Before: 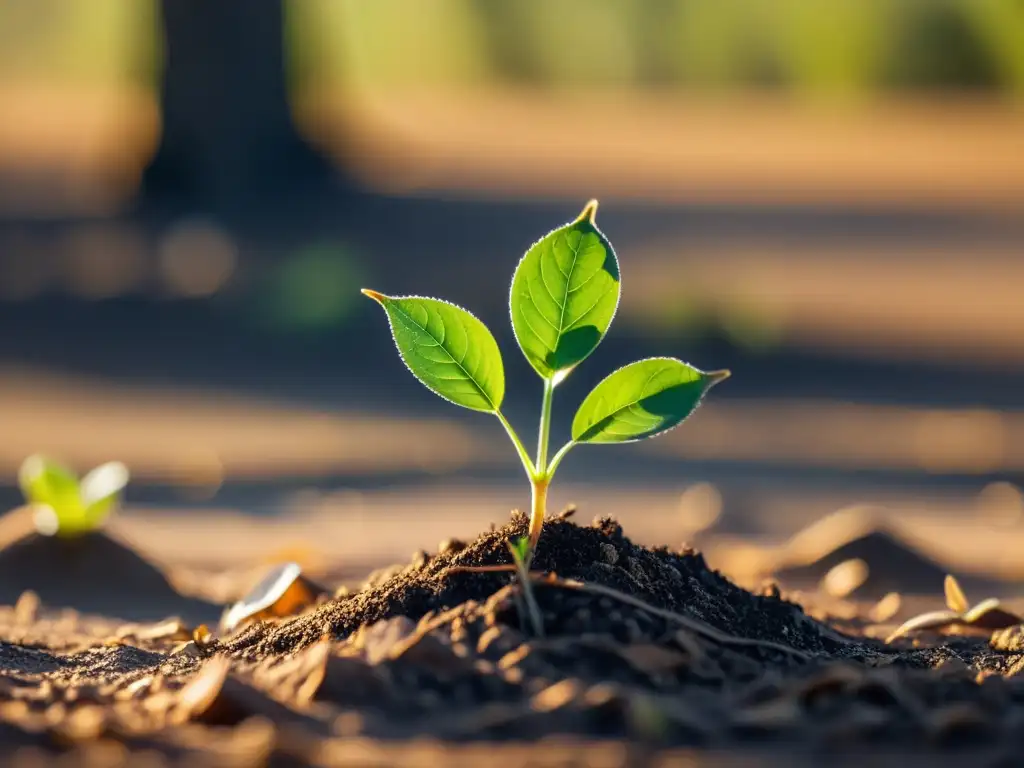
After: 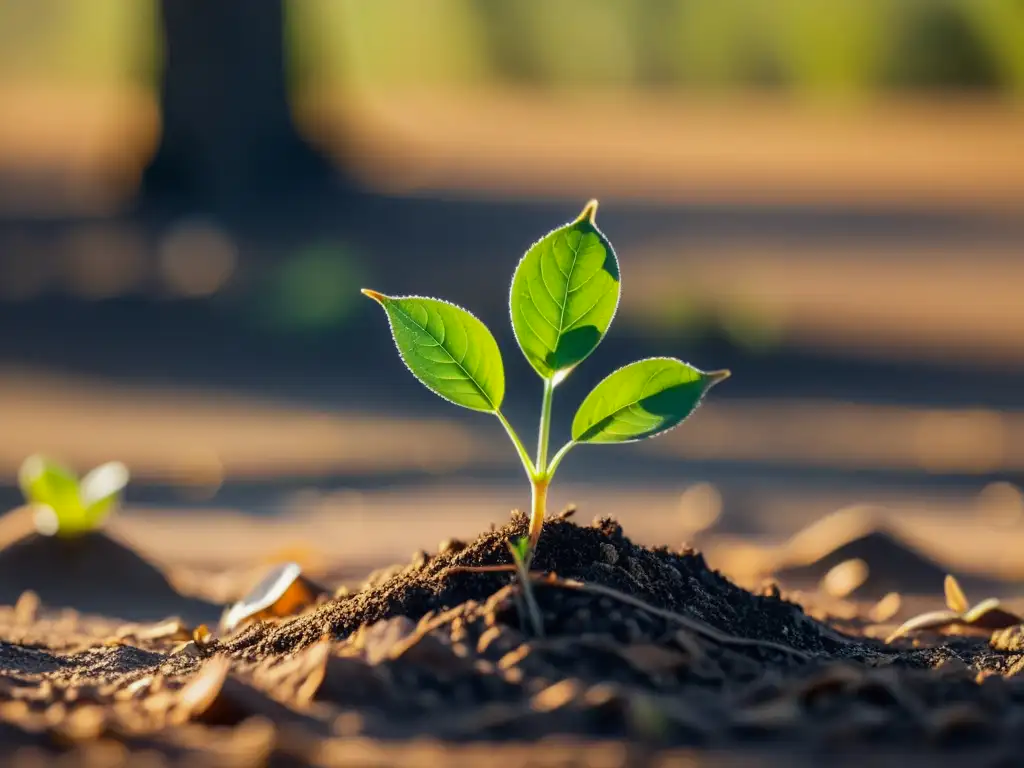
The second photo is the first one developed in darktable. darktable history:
shadows and highlights: shadows -20.03, white point adjustment -1.91, highlights -34.83
